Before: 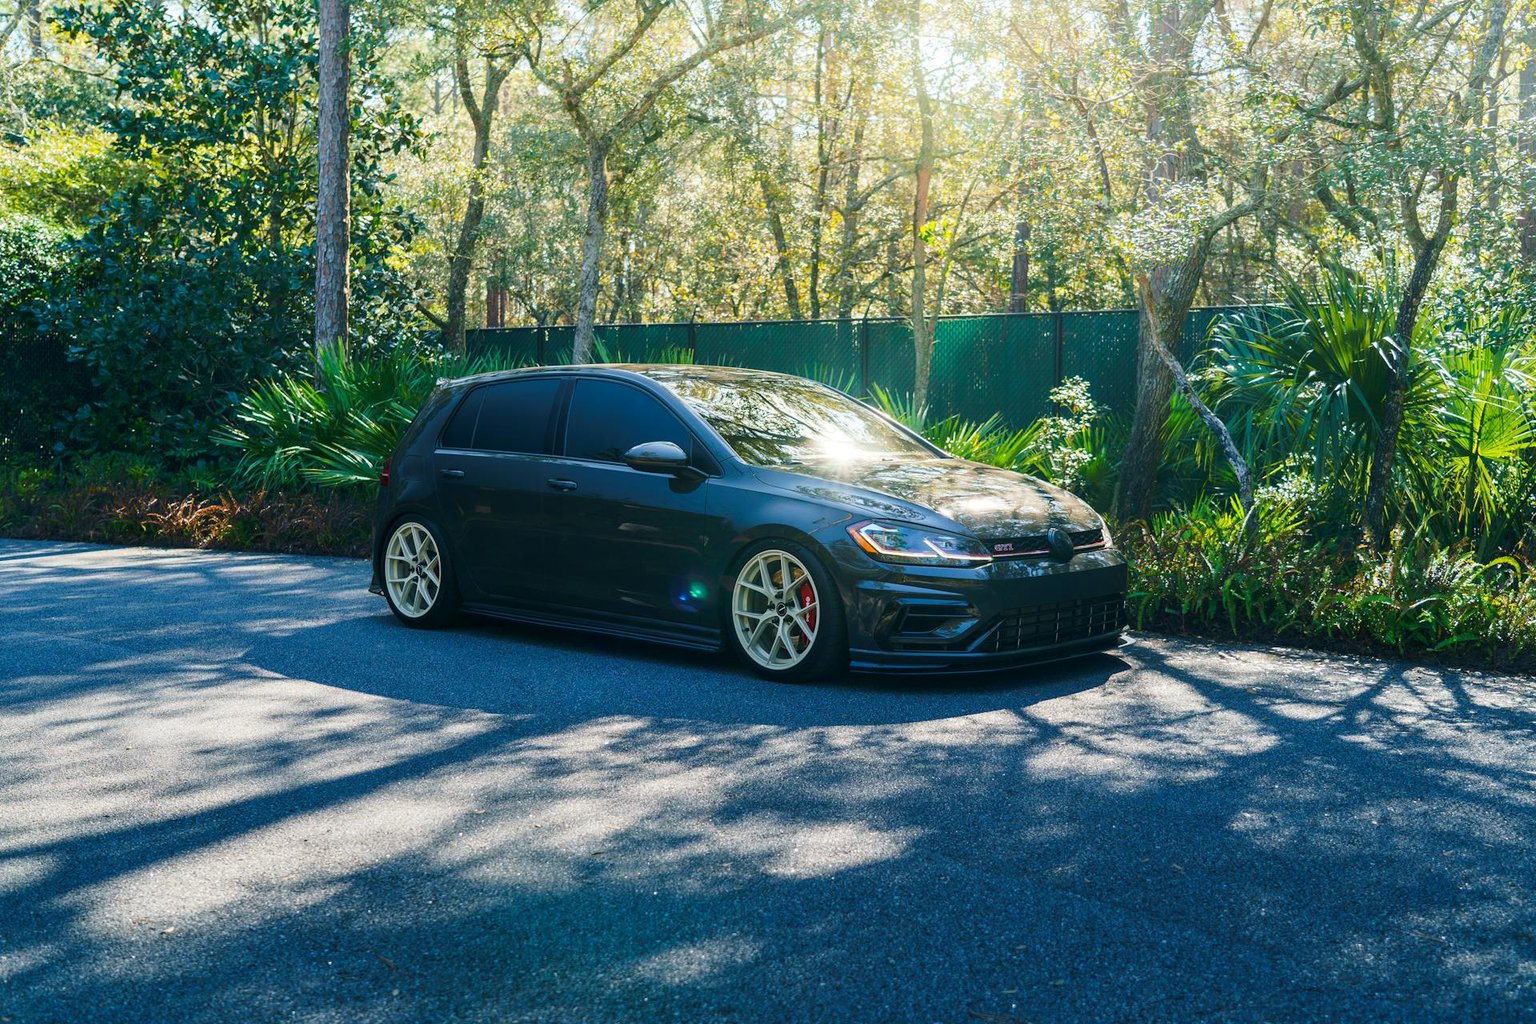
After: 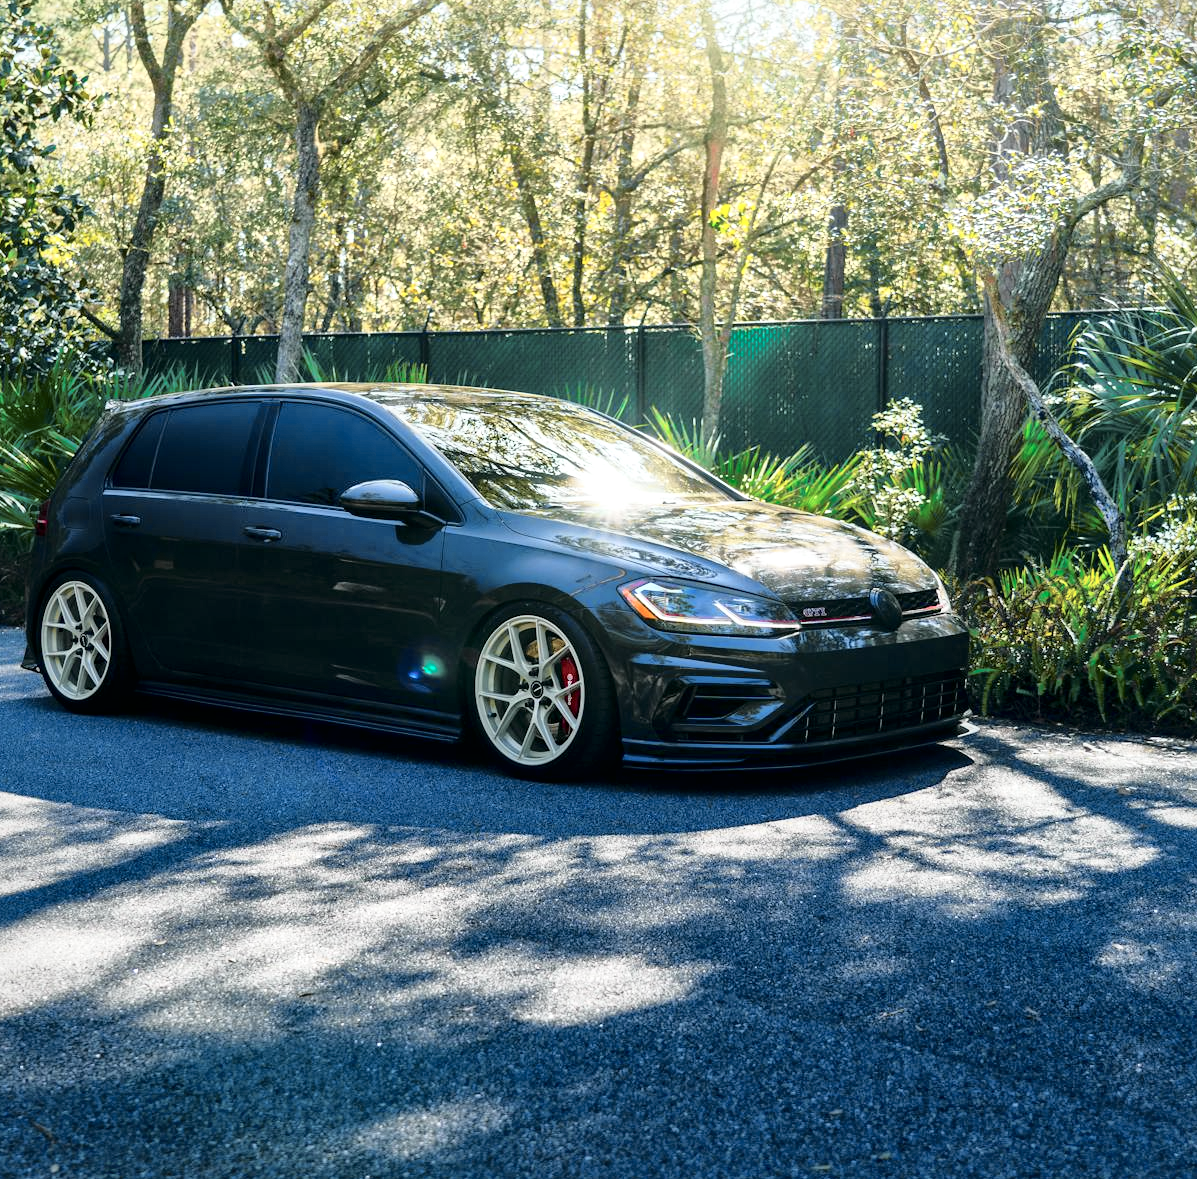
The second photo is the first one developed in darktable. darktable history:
tone curve: curves: ch0 [(0, 0.009) (0.105, 0.08) (0.195, 0.18) (0.283, 0.316) (0.384, 0.434) (0.485, 0.531) (0.638, 0.69) (0.81, 0.872) (1, 0.977)]; ch1 [(0, 0) (0.161, 0.092) (0.35, 0.33) (0.379, 0.401) (0.456, 0.469) (0.502, 0.5) (0.525, 0.514) (0.586, 0.617) (0.635, 0.655) (1, 1)]; ch2 [(0, 0) (0.371, 0.362) (0.437, 0.437) (0.48, 0.49) (0.53, 0.515) (0.56, 0.571) (0.622, 0.606) (1, 1)], color space Lab, independent channels, preserve colors none
local contrast: mode bilateral grid, contrast 25, coarseness 60, detail 151%, midtone range 0.2
crop and rotate: left 22.918%, top 5.629%, right 14.711%, bottom 2.247%
